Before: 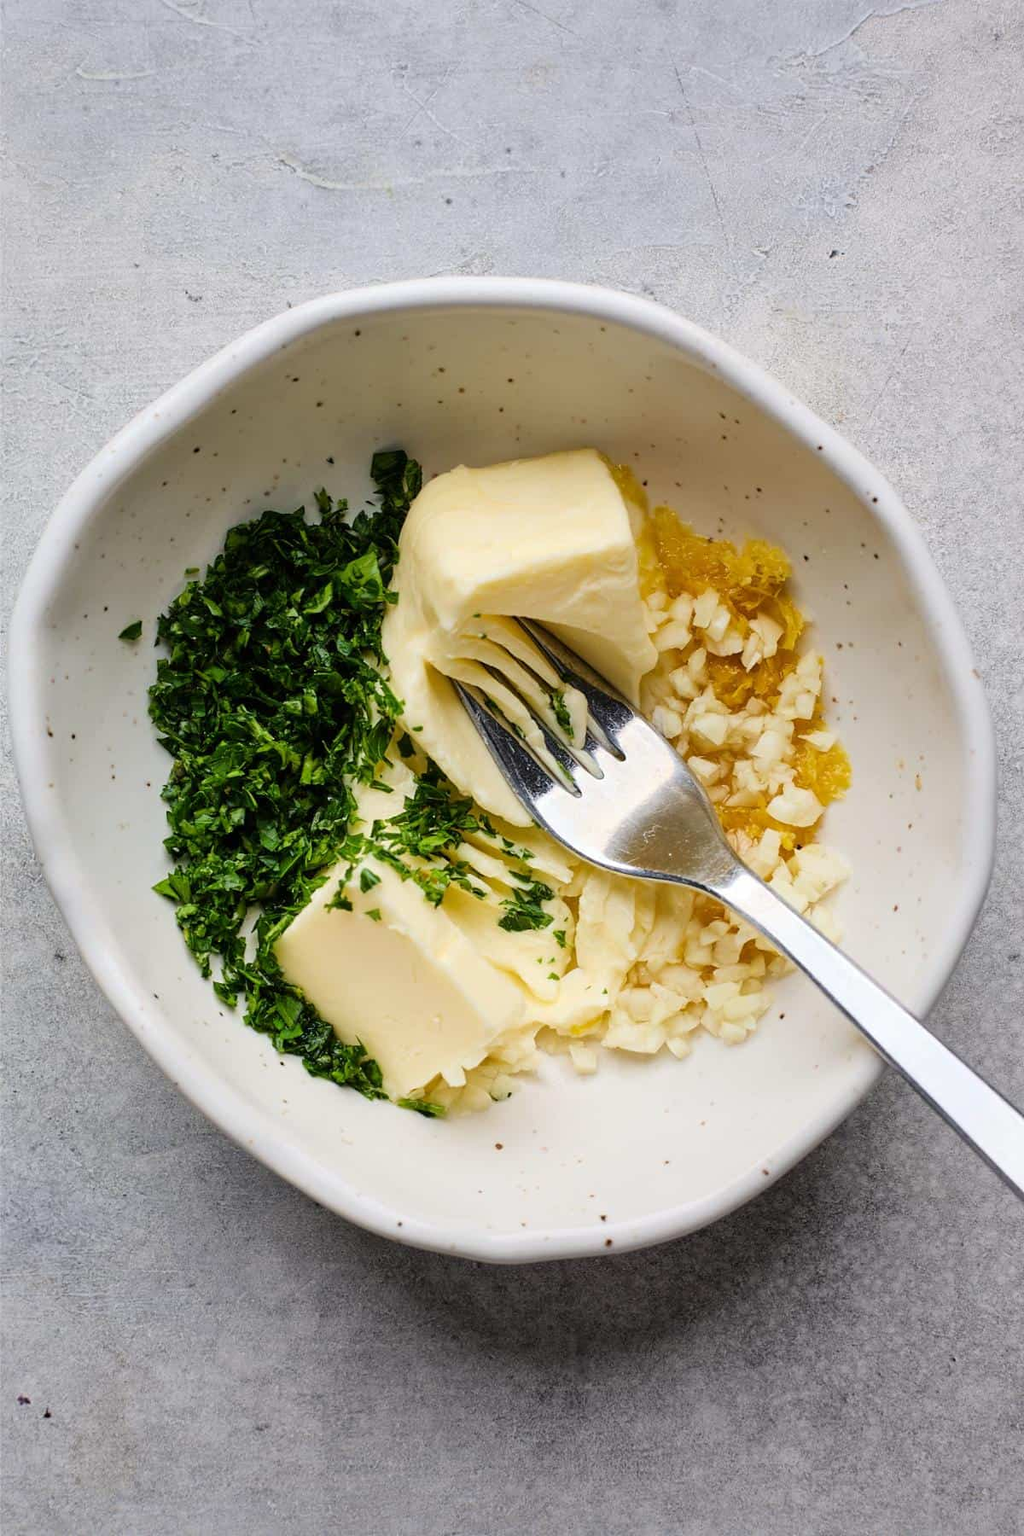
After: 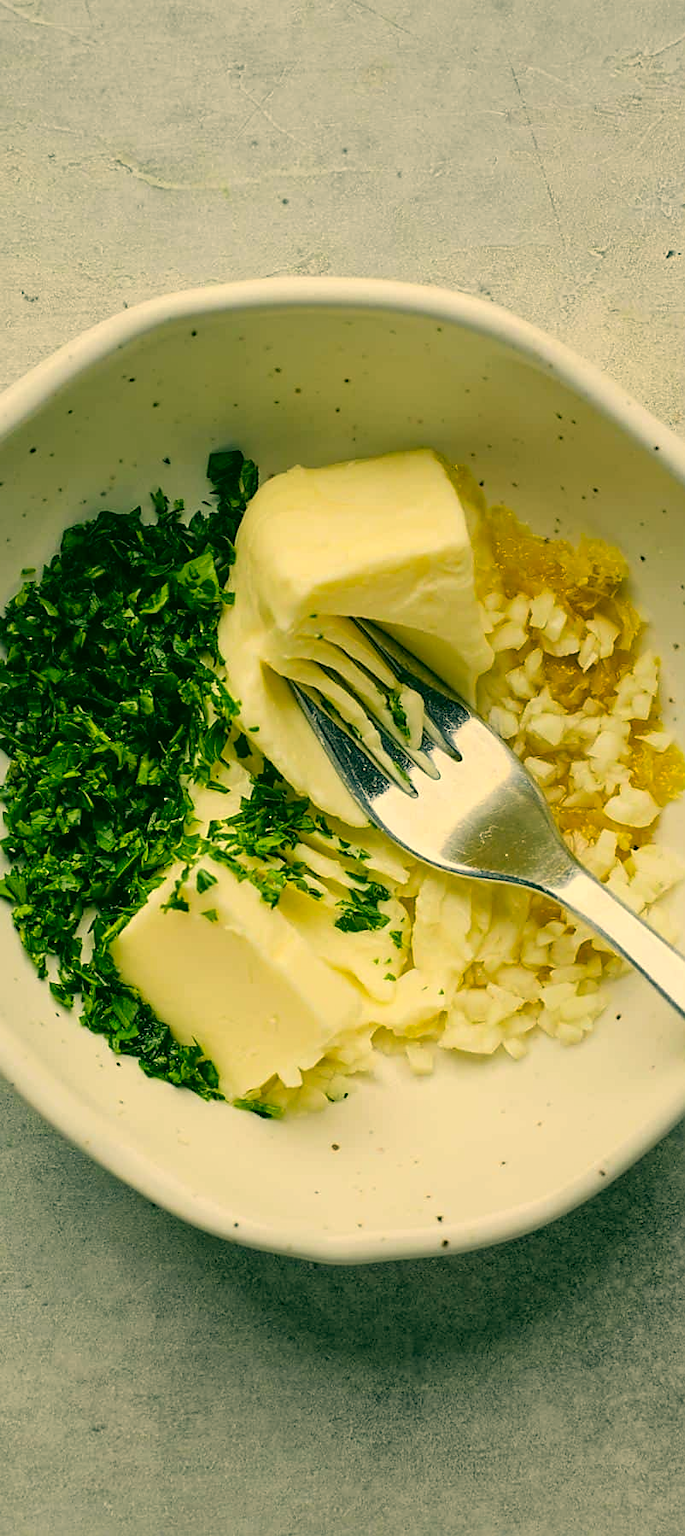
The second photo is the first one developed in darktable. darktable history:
sharpen: radius 1.87, amount 0.398, threshold 1.484
exposure: black level correction 0.001, exposure -0.123 EV, compensate exposure bias true, compensate highlight preservation false
crop and rotate: left 16.035%, right 17.011%
tone curve: curves: ch0 [(0, 0) (0.8, 0.757) (1, 1)], color space Lab, independent channels, preserve colors none
contrast brightness saturation: brightness 0.143
color correction: highlights a* 5.61, highlights b* 32.9, shadows a* -26.45, shadows b* 3.82
